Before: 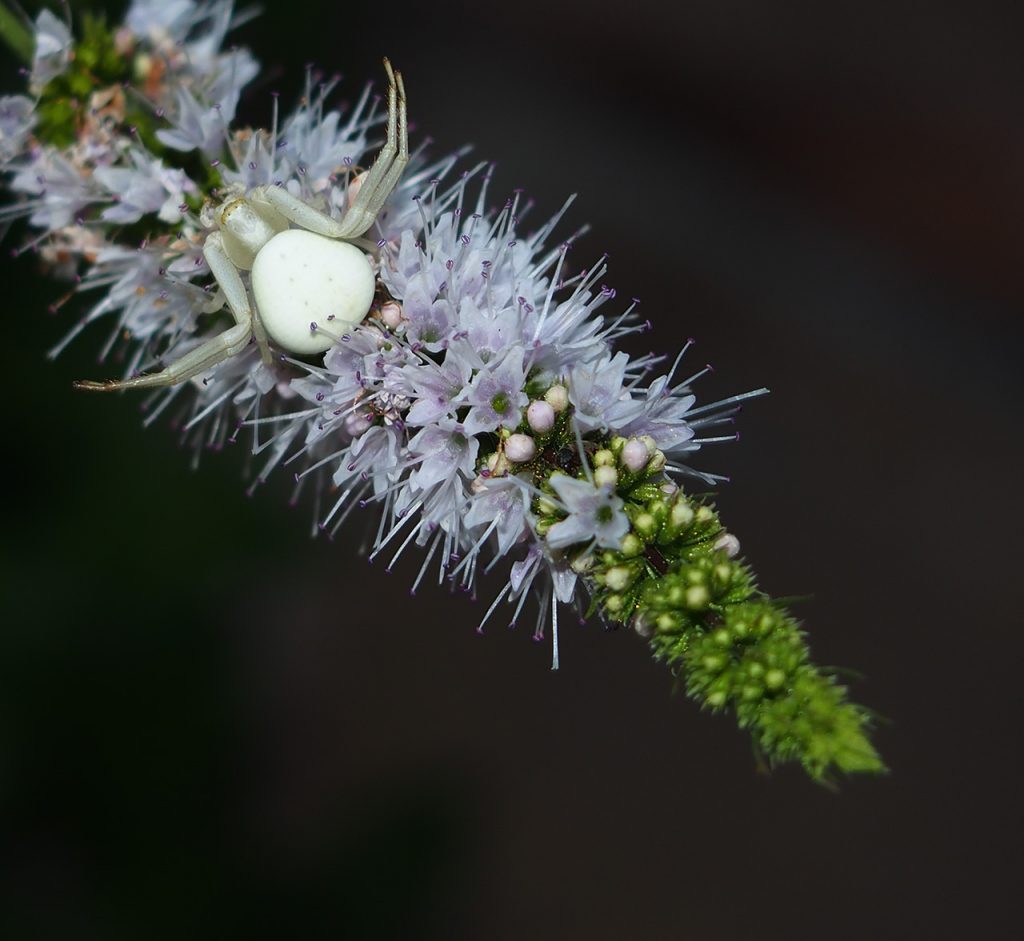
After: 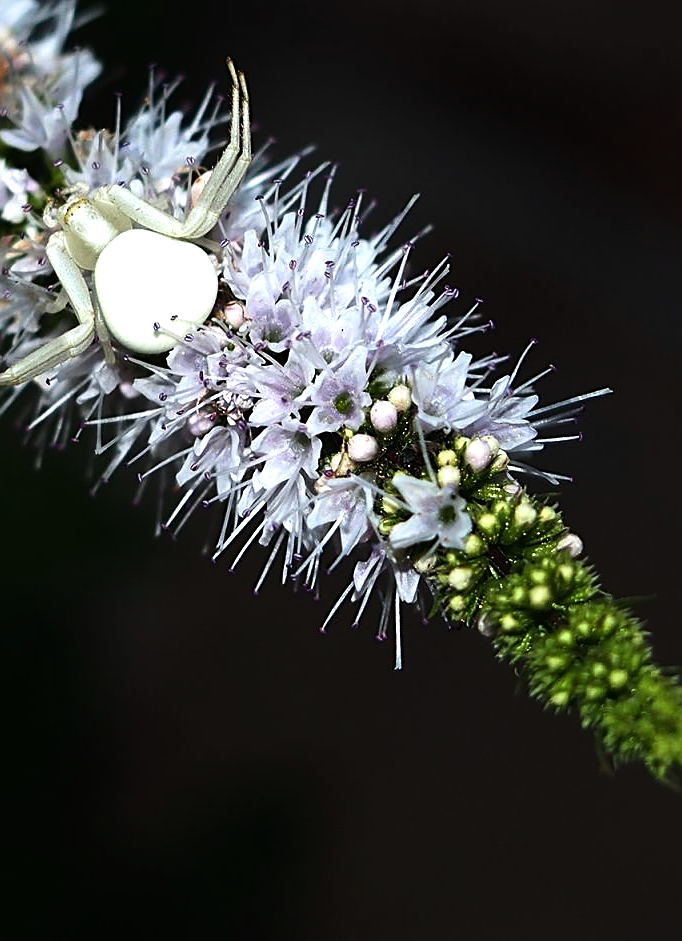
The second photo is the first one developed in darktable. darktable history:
crop: left 15.419%, right 17.914%
sharpen: on, module defaults
tone equalizer: -8 EV -1.08 EV, -7 EV -1.01 EV, -6 EV -0.867 EV, -5 EV -0.578 EV, -3 EV 0.578 EV, -2 EV 0.867 EV, -1 EV 1.01 EV, +0 EV 1.08 EV, edges refinement/feathering 500, mask exposure compensation -1.57 EV, preserve details no
